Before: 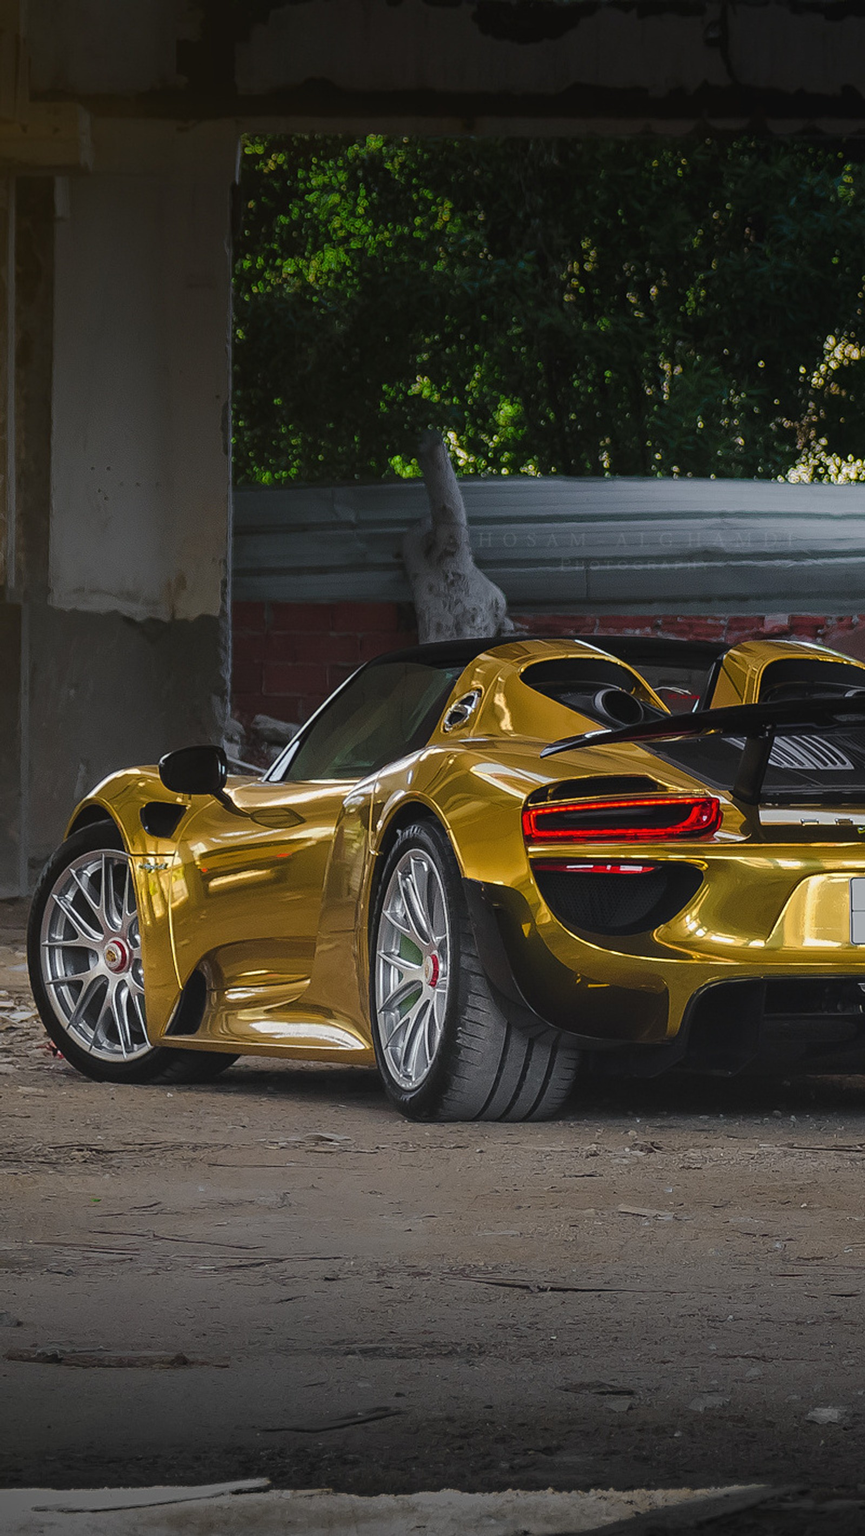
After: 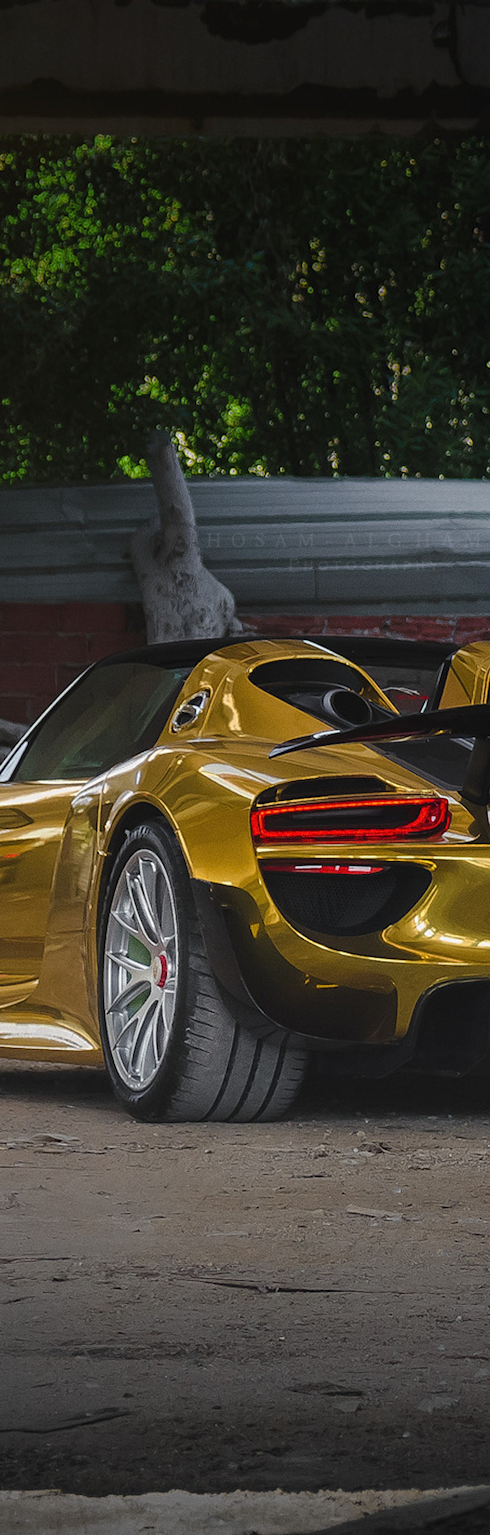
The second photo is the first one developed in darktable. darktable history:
crop: left 31.458%, top 0%, right 11.876%
grain: on, module defaults
